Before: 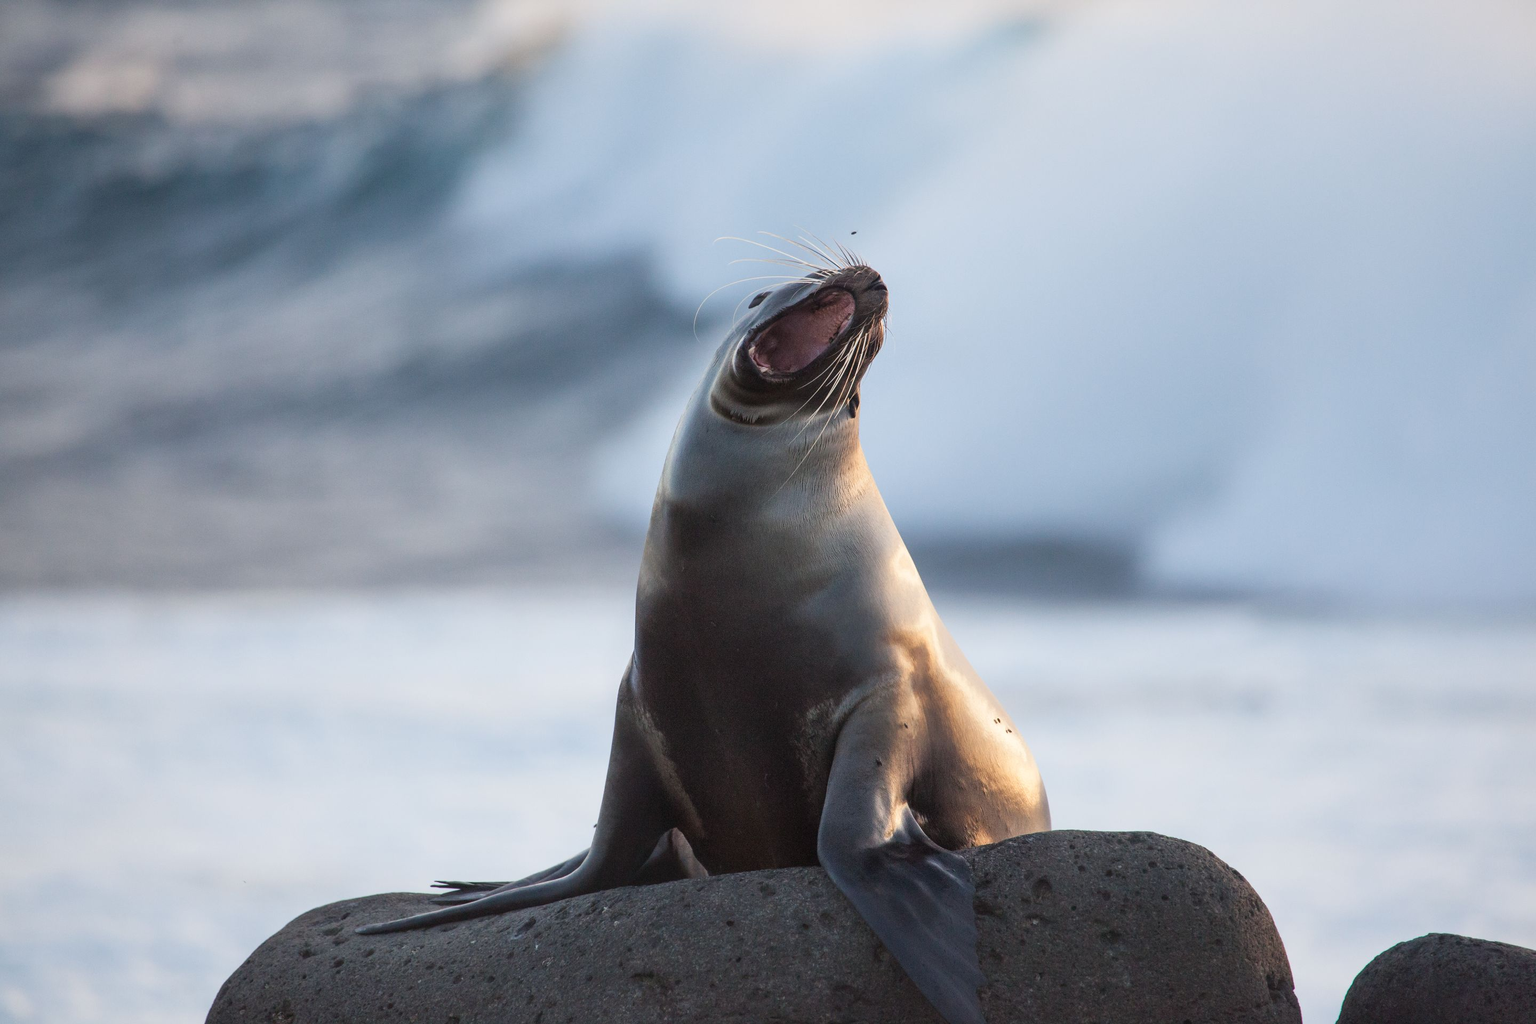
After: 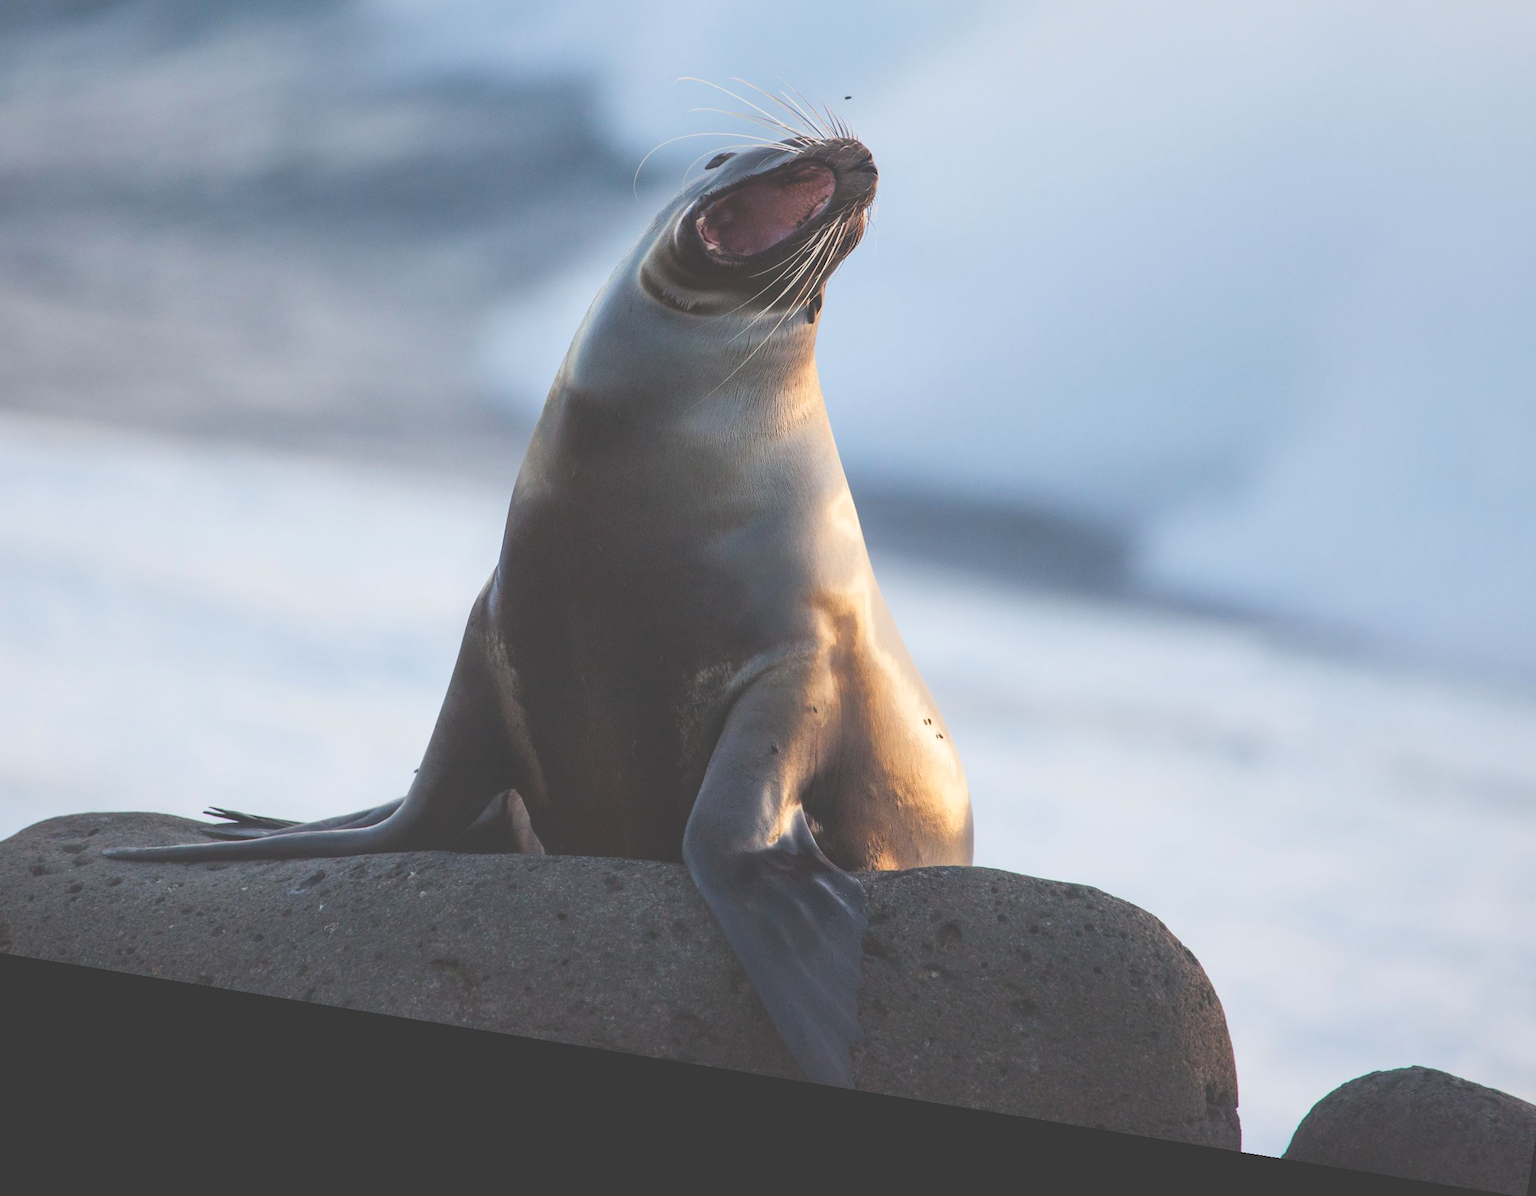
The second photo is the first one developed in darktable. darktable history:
color balance rgb: linear chroma grading › shadows -8%, linear chroma grading › global chroma 10%, perceptual saturation grading › global saturation 2%, perceptual saturation grading › highlights -2%, perceptual saturation grading › mid-tones 4%, perceptual saturation grading › shadows 8%, perceptual brilliance grading › global brilliance 2%, perceptual brilliance grading › highlights -4%, global vibrance 16%, saturation formula JzAzBz (2021)
rotate and perspective: rotation 9.12°, automatic cropping off
crop: left 16.871%, top 22.857%, right 9.116%
exposure: black level correction -0.041, exposure 0.064 EV, compensate highlight preservation false
